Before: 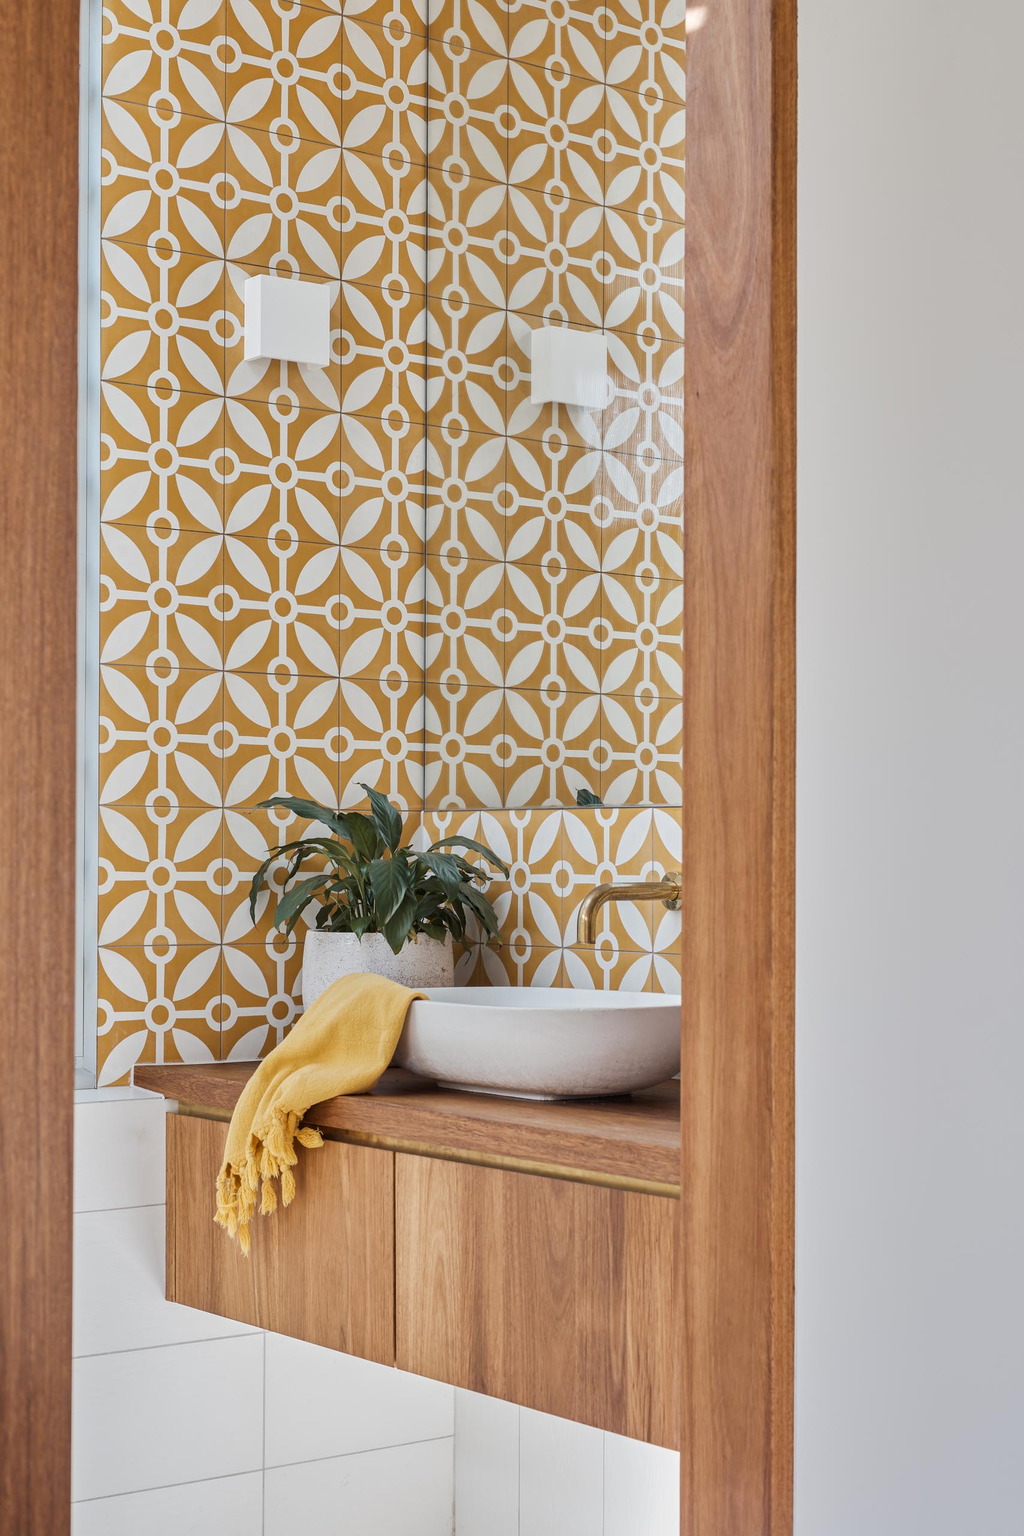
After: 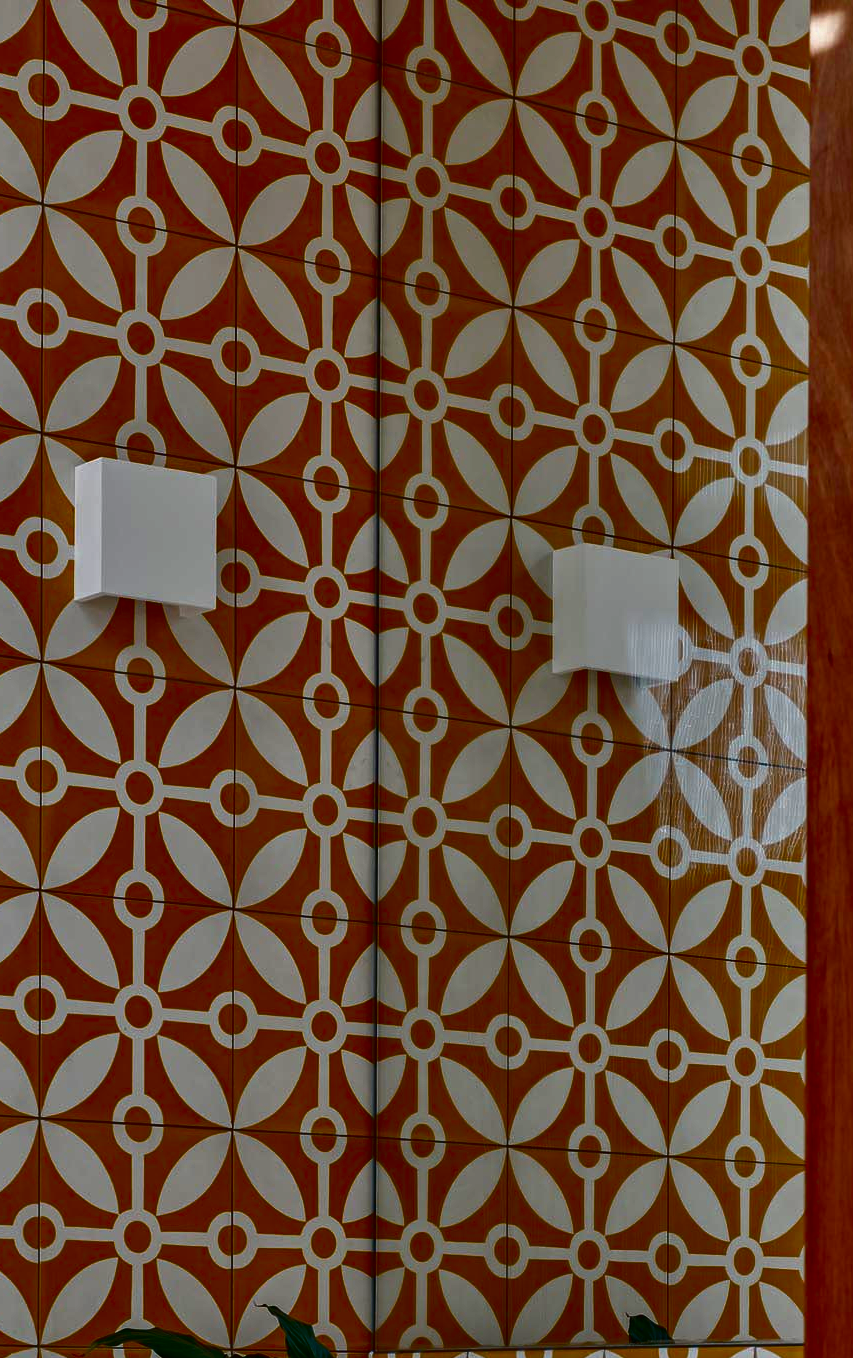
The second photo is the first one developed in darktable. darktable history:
crop: left 19.524%, right 30.453%, bottom 46.94%
contrast brightness saturation: brightness -0.995, saturation 0.987
